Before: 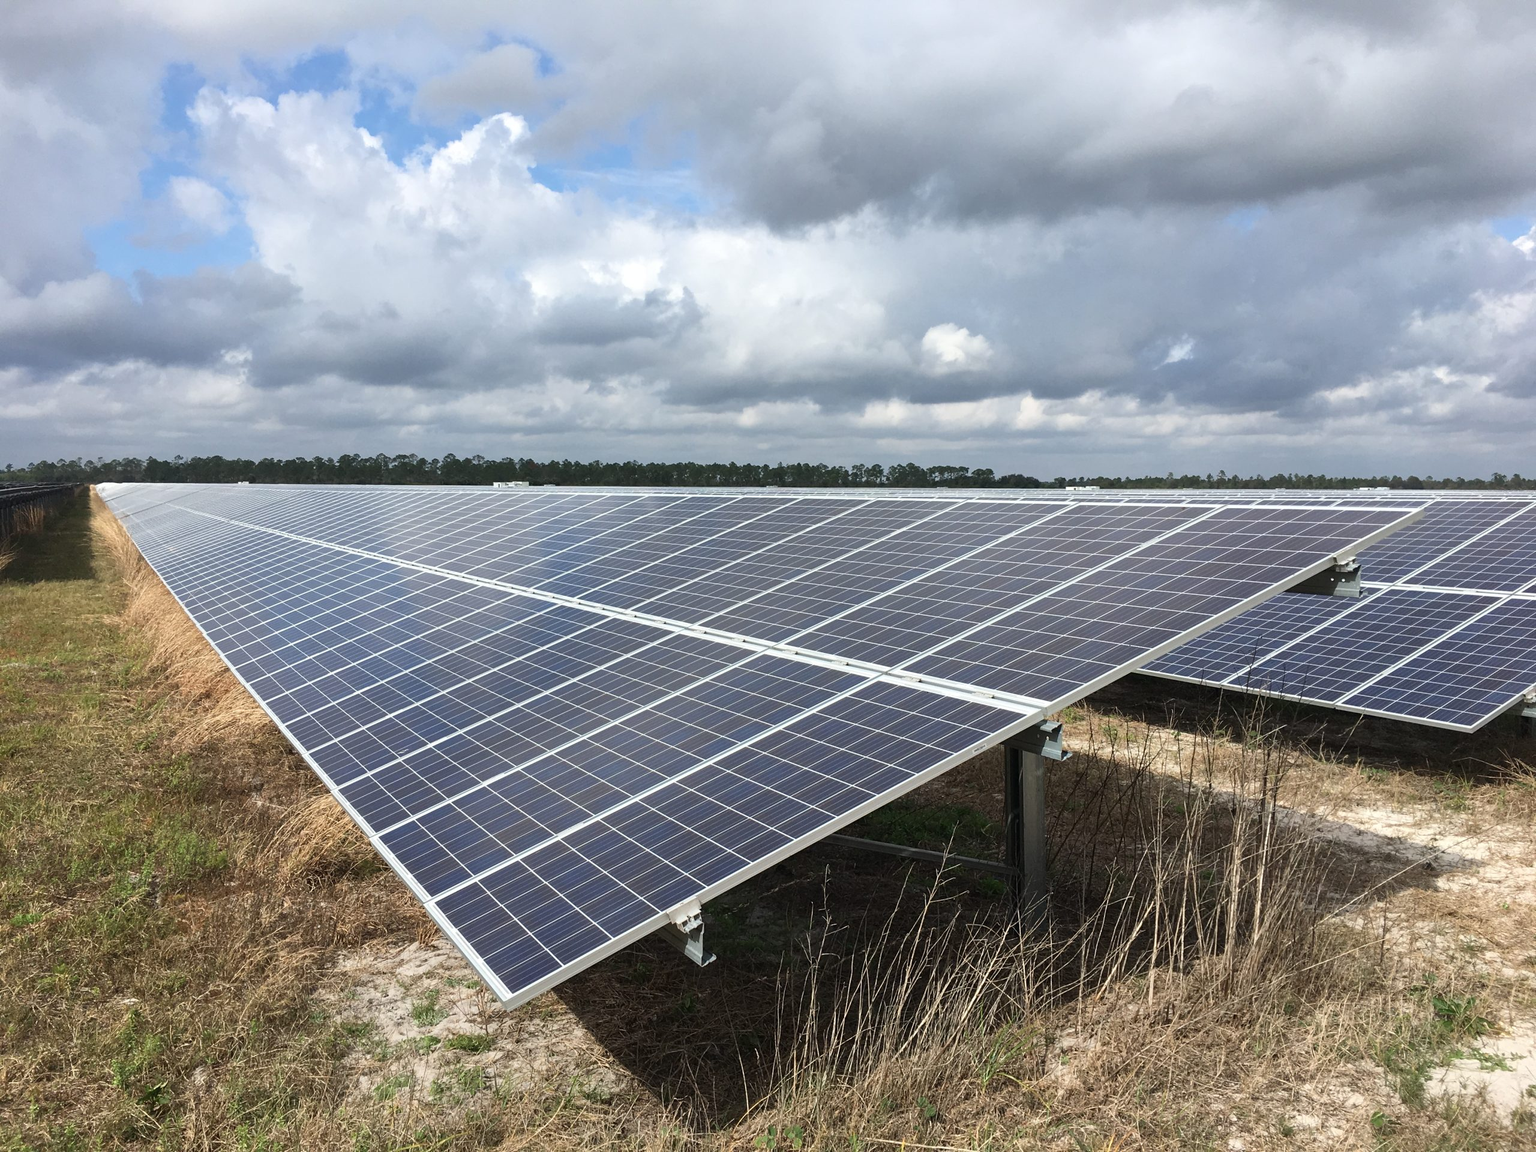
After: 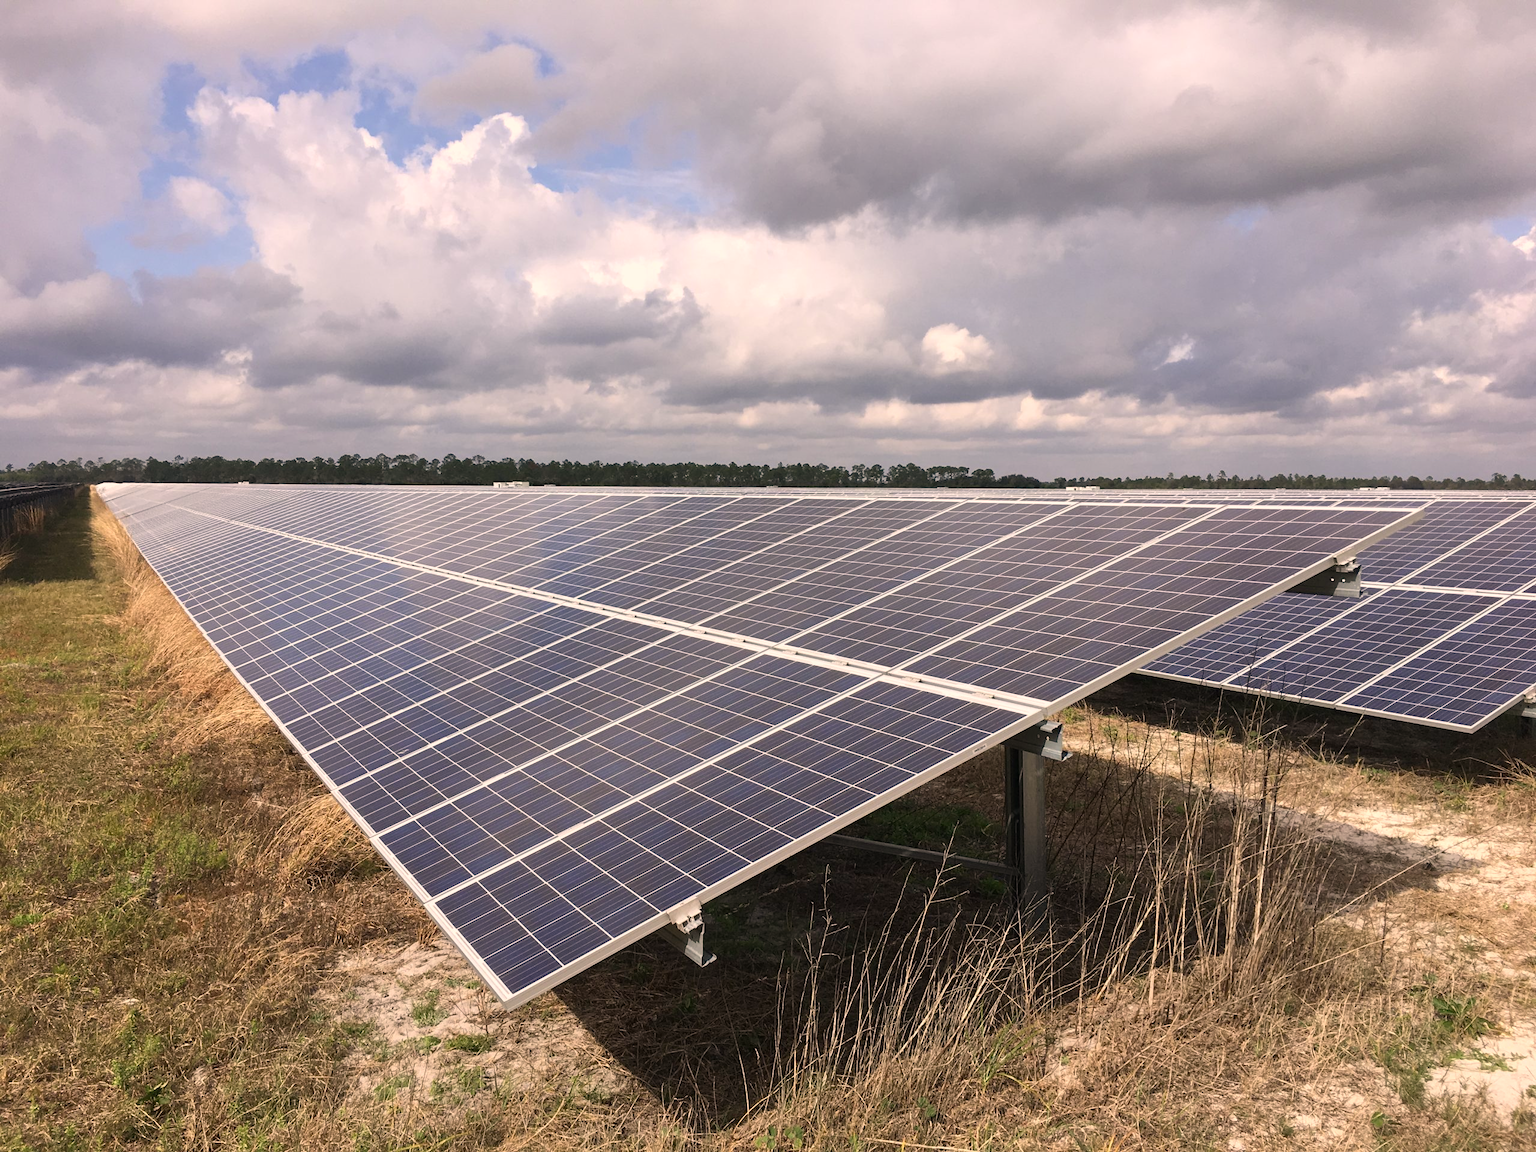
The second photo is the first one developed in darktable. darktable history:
color correction: highlights a* 11.29, highlights b* 12.04
tone equalizer: edges refinement/feathering 500, mask exposure compensation -1.57 EV, preserve details no
